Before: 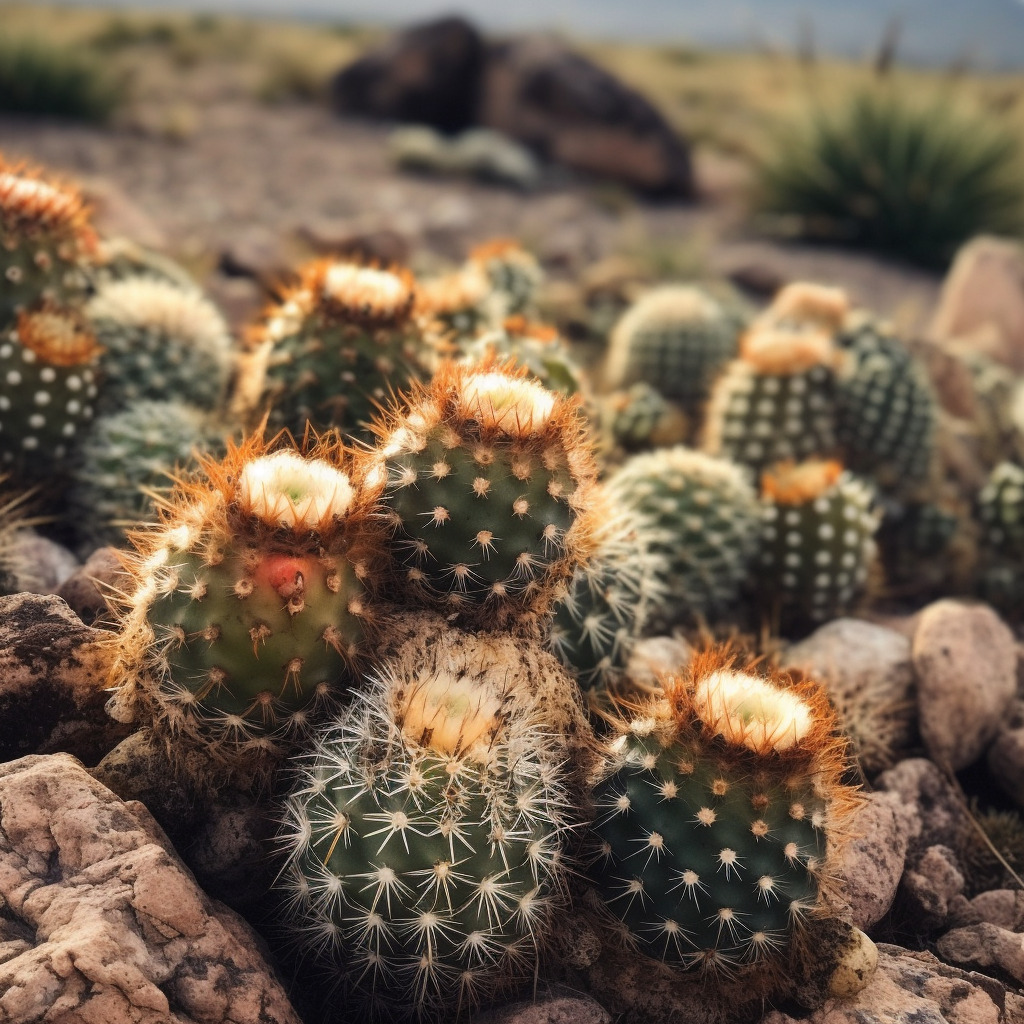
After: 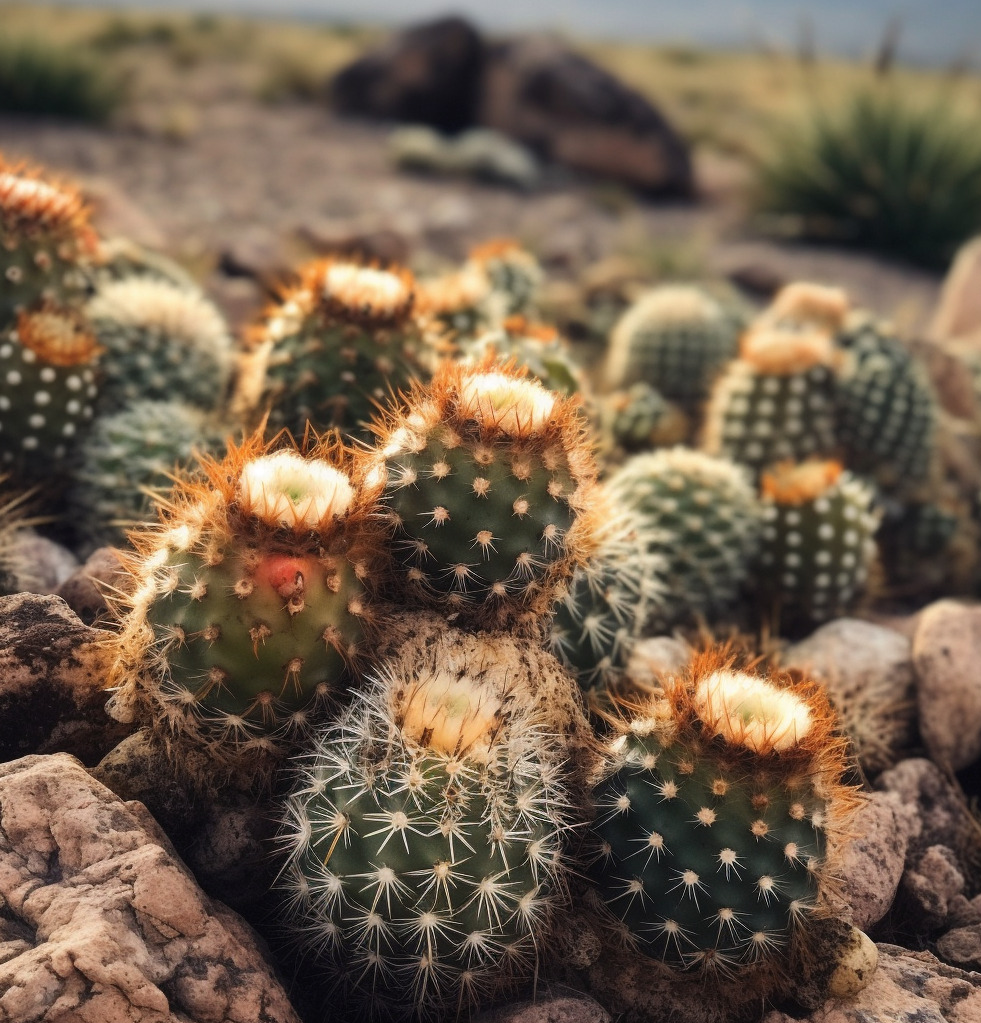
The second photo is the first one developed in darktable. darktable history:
crop: right 4.171%, bottom 0.017%
